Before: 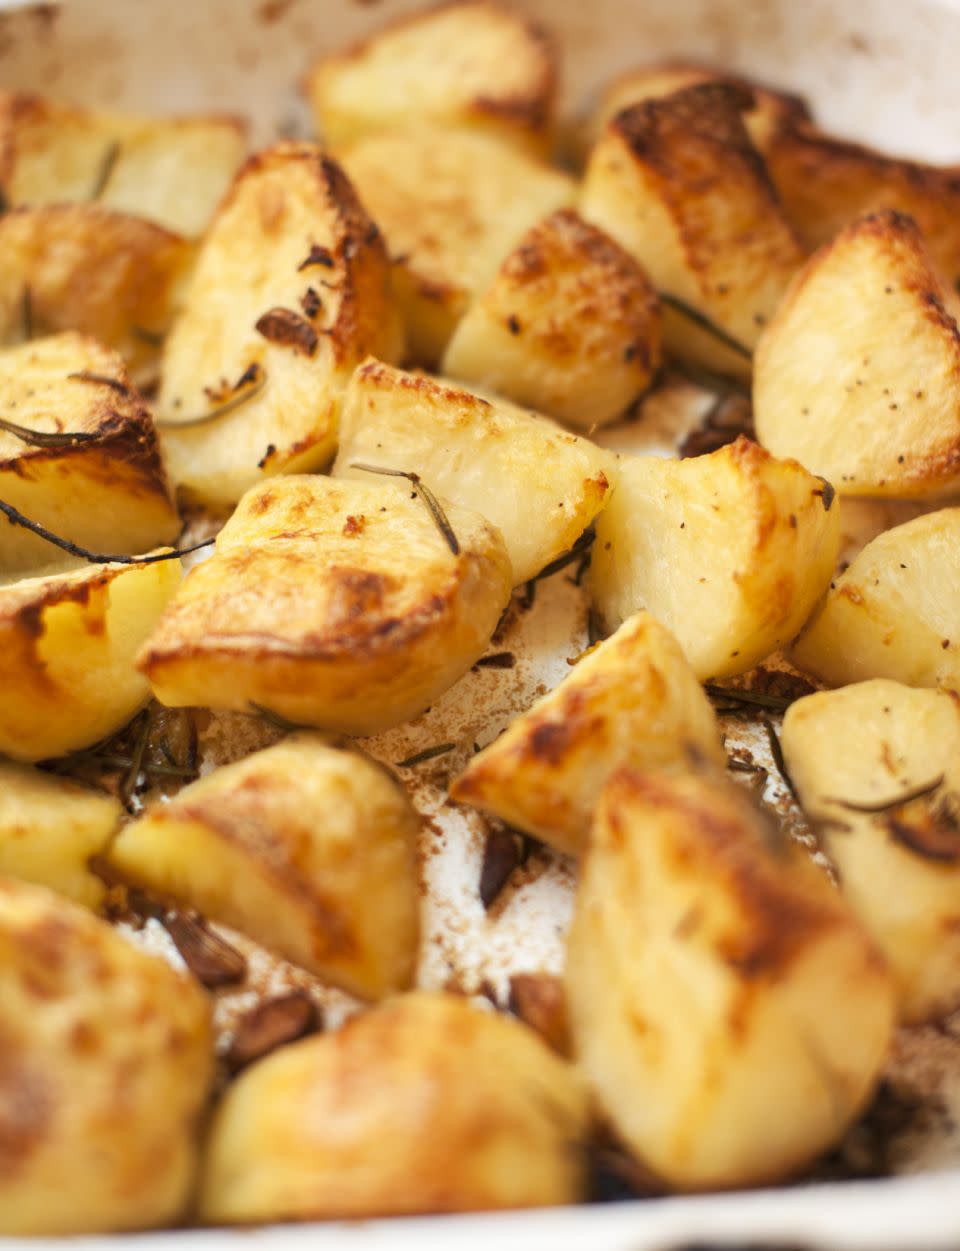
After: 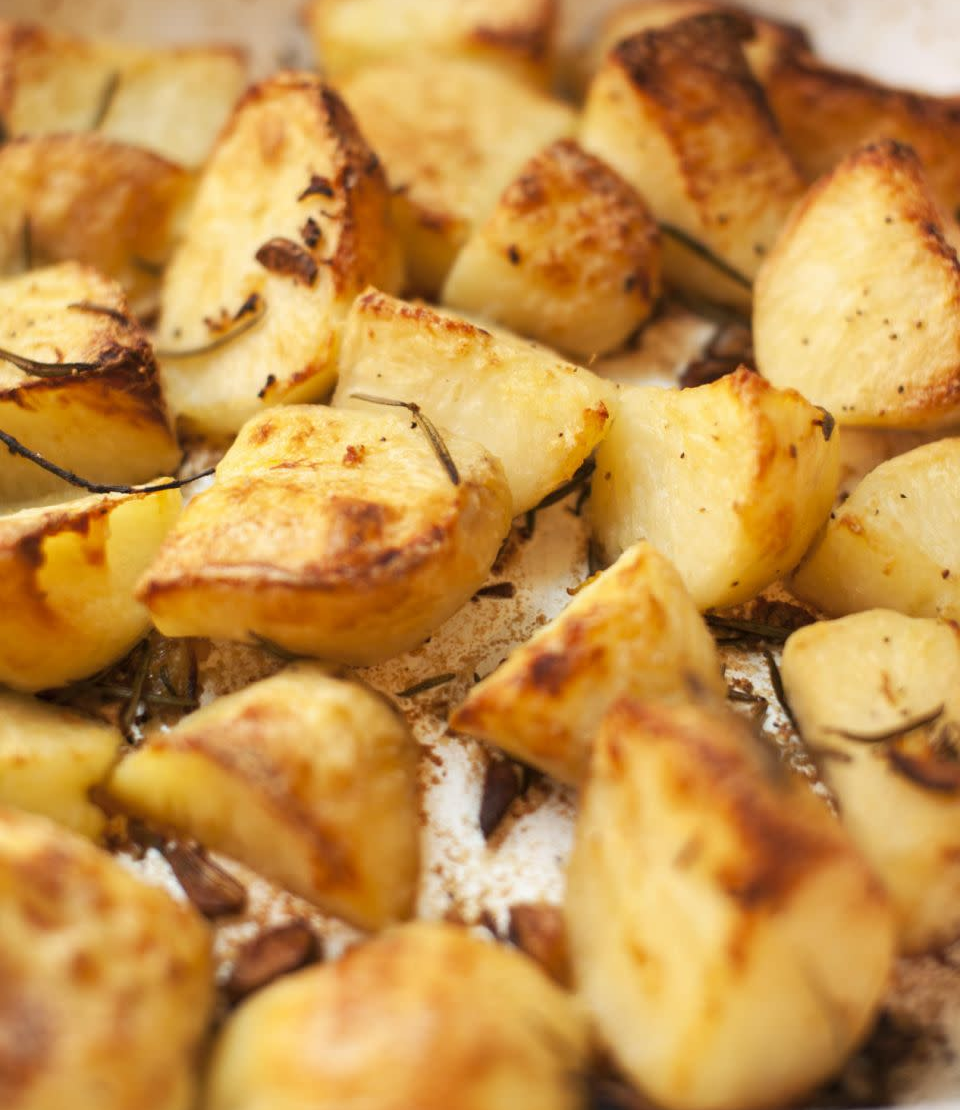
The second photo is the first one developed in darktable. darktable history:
crop and rotate: top 5.609%, bottom 5.609%
